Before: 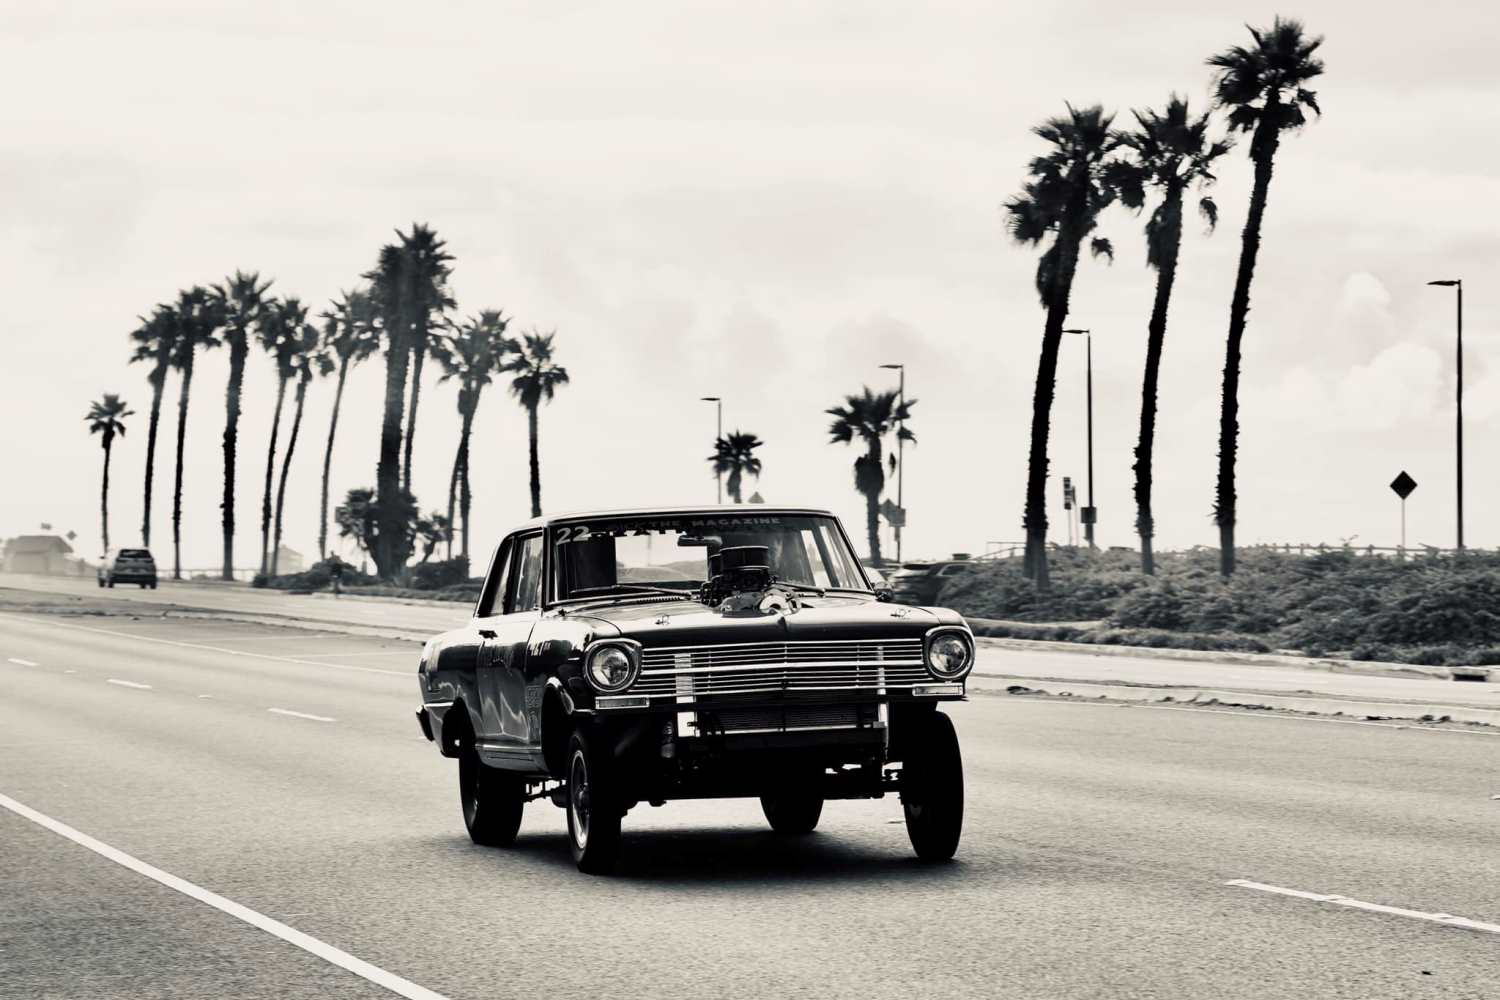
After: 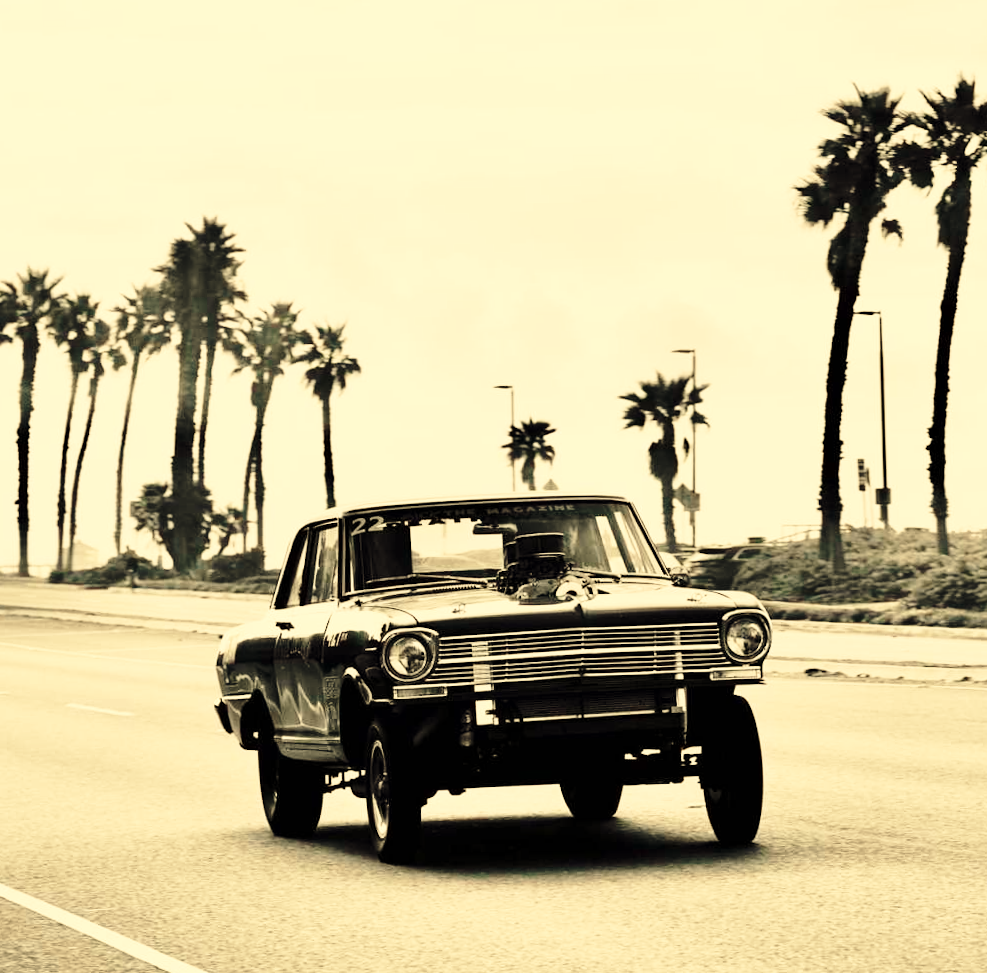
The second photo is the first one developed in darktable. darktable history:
white balance: red 1.08, blue 0.791
base curve: curves: ch0 [(0, 0) (0.028, 0.03) (0.121, 0.232) (0.46, 0.748) (0.859, 0.968) (1, 1)], preserve colors none
crop and rotate: left 13.342%, right 19.991%
rotate and perspective: rotation -1°, crop left 0.011, crop right 0.989, crop top 0.025, crop bottom 0.975
color correction: highlights a* 1.39, highlights b* 17.83
color zones: curves: ch0 [(0, 0.5) (0.125, 0.4) (0.25, 0.5) (0.375, 0.4) (0.5, 0.4) (0.625, 0.35) (0.75, 0.35) (0.875, 0.5)]; ch1 [(0, 0.35) (0.125, 0.45) (0.25, 0.35) (0.375, 0.35) (0.5, 0.35) (0.625, 0.35) (0.75, 0.45) (0.875, 0.35)]; ch2 [(0, 0.6) (0.125, 0.5) (0.25, 0.5) (0.375, 0.6) (0.5, 0.6) (0.625, 0.5) (0.75, 0.5) (0.875, 0.5)]
